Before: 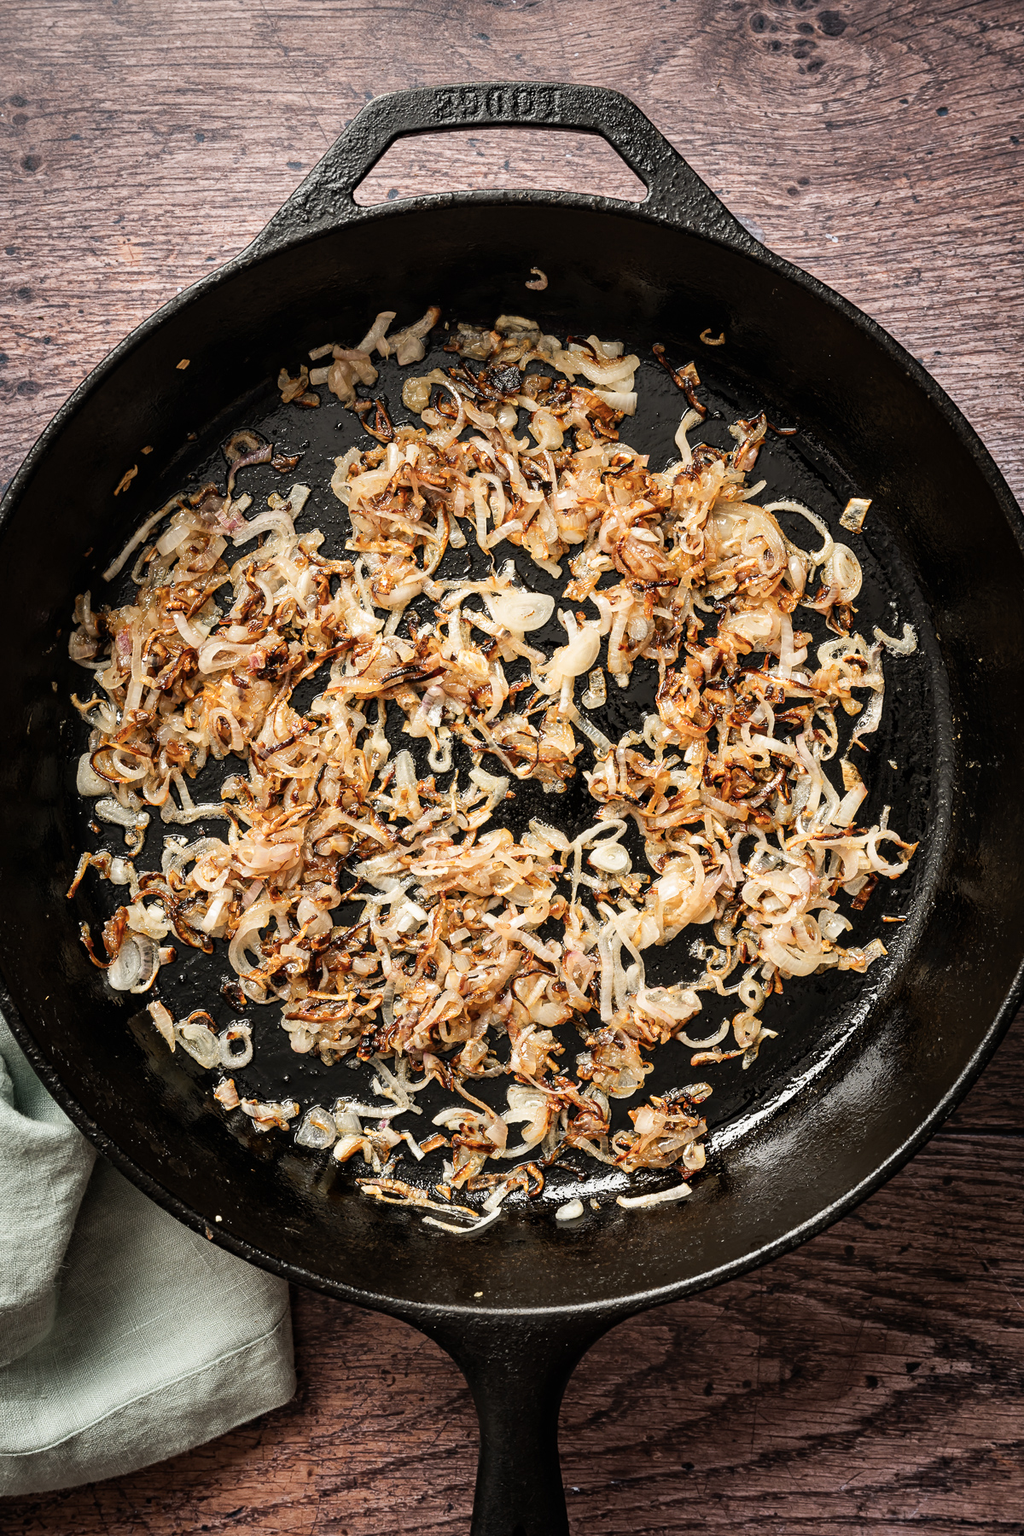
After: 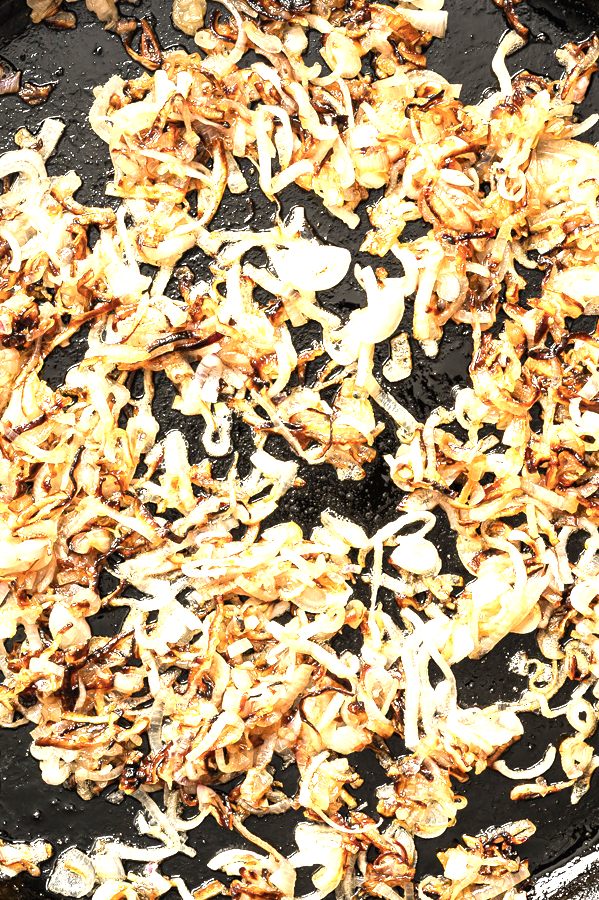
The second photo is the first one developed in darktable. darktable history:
exposure: black level correction 0, exposure 1.2 EV, compensate exposure bias true, compensate highlight preservation false
crop: left 25%, top 25%, right 25%, bottom 25%
